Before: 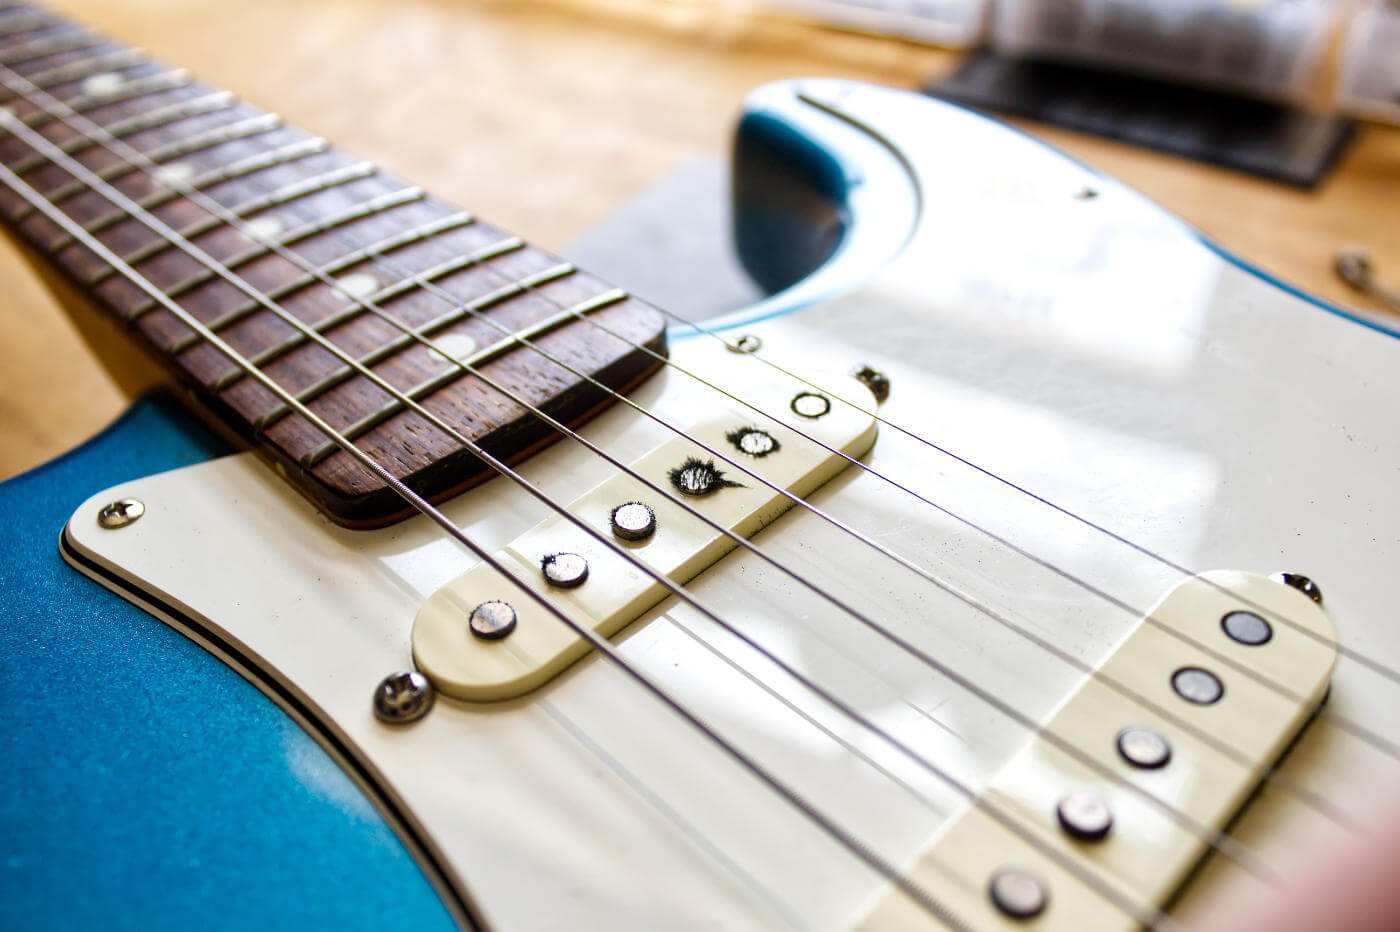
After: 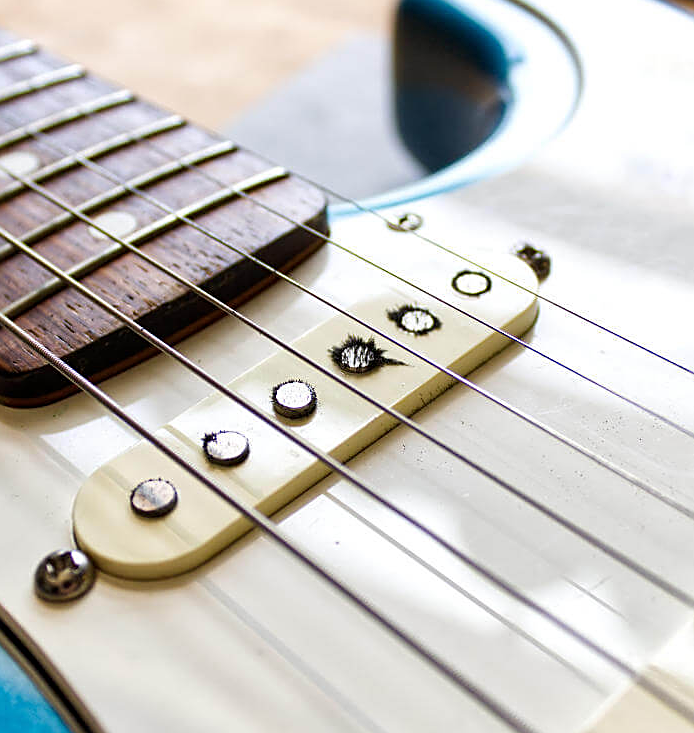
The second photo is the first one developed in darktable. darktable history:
sharpen: on, module defaults
crop and rotate: angle 0.018°, left 24.228%, top 13.151%, right 26.114%, bottom 8.125%
